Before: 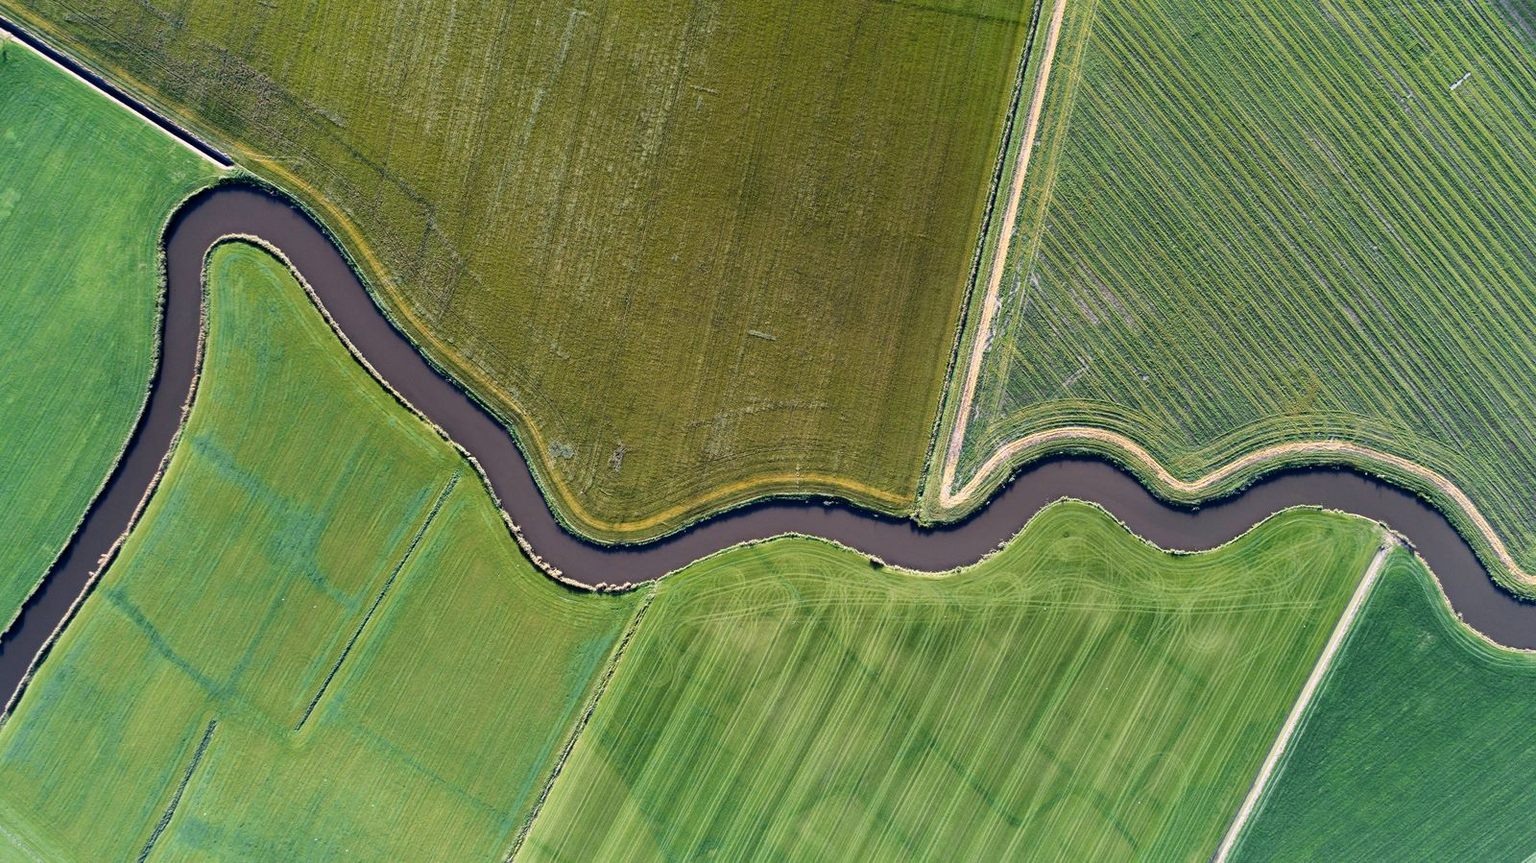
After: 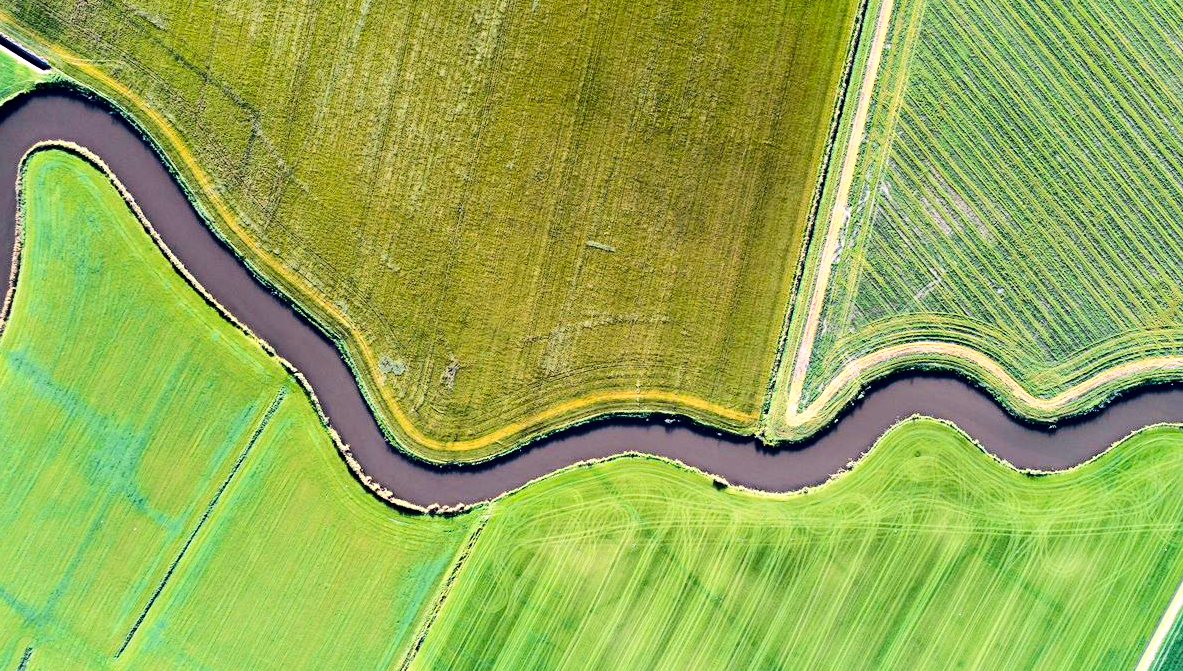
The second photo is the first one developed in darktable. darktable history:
tone curve: curves: ch0 [(0, 0) (0.081, 0.044) (0.185, 0.145) (0.283, 0.273) (0.405, 0.449) (0.495, 0.554) (0.686, 0.743) (0.826, 0.853) (0.978, 0.988)]; ch1 [(0, 0) (0.147, 0.166) (0.321, 0.362) (0.371, 0.402) (0.423, 0.426) (0.479, 0.472) (0.505, 0.497) (0.521, 0.506) (0.551, 0.546) (0.586, 0.571) (0.625, 0.638) (0.68, 0.715) (1, 1)]; ch2 [(0, 0) (0.346, 0.378) (0.404, 0.427) (0.502, 0.498) (0.531, 0.517) (0.547, 0.526) (0.582, 0.571) (0.629, 0.626) (0.717, 0.678) (1, 1)], color space Lab, linked channels, preserve colors none
contrast brightness saturation: contrast 0.235, brightness 0.1, saturation 0.29
exposure: black level correction 0.004, exposure 0.384 EV, compensate highlight preservation false
crop and rotate: left 12.086%, top 11.479%, right 13.935%, bottom 13.847%
